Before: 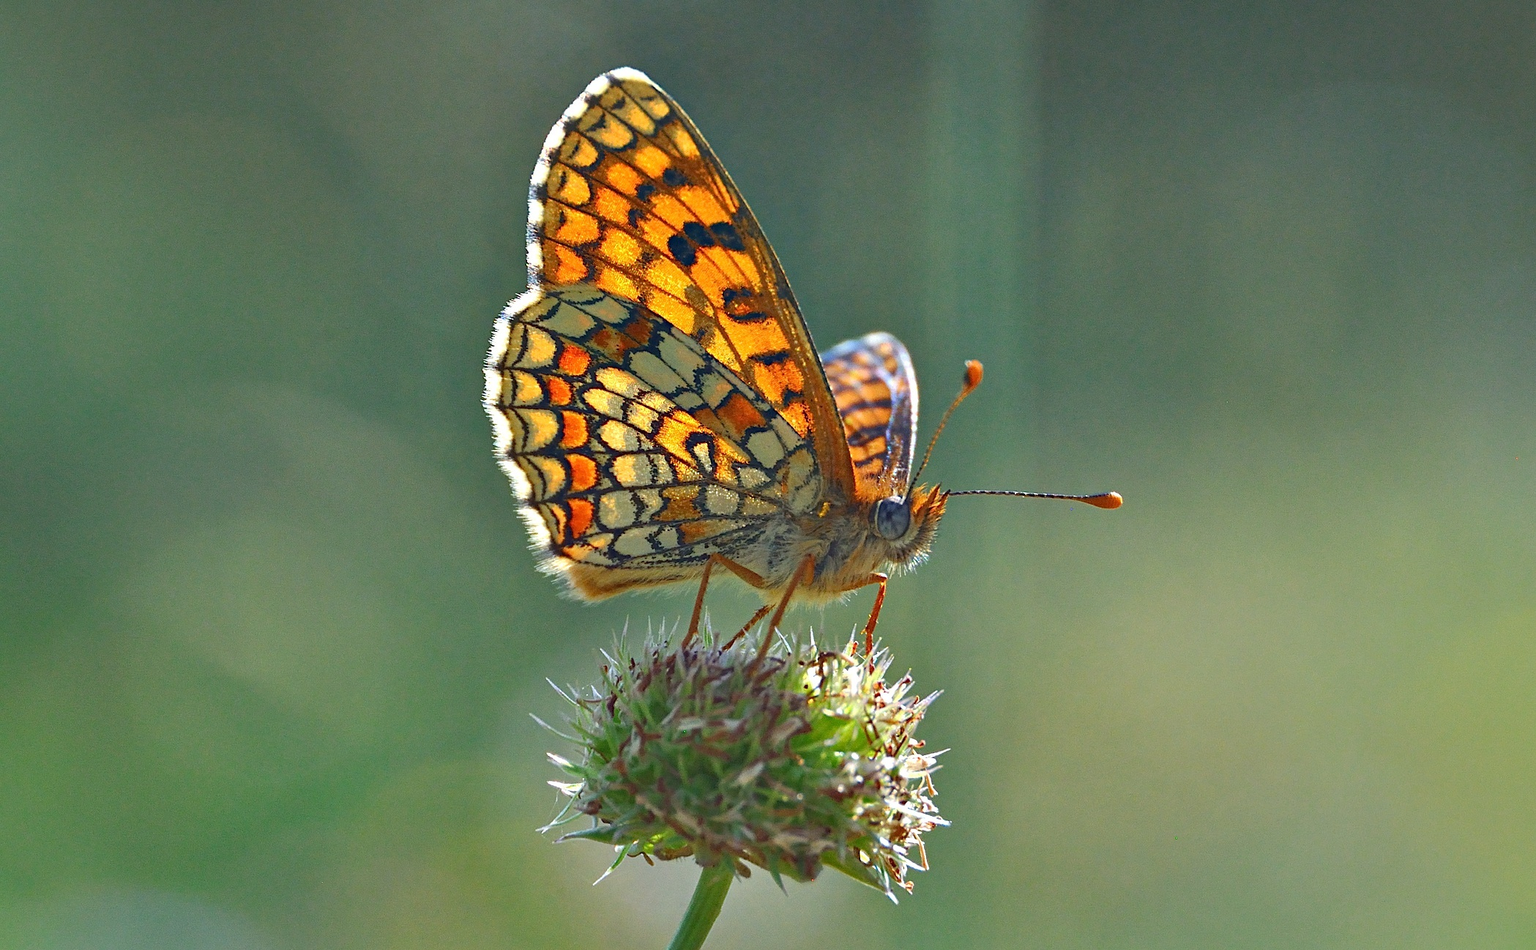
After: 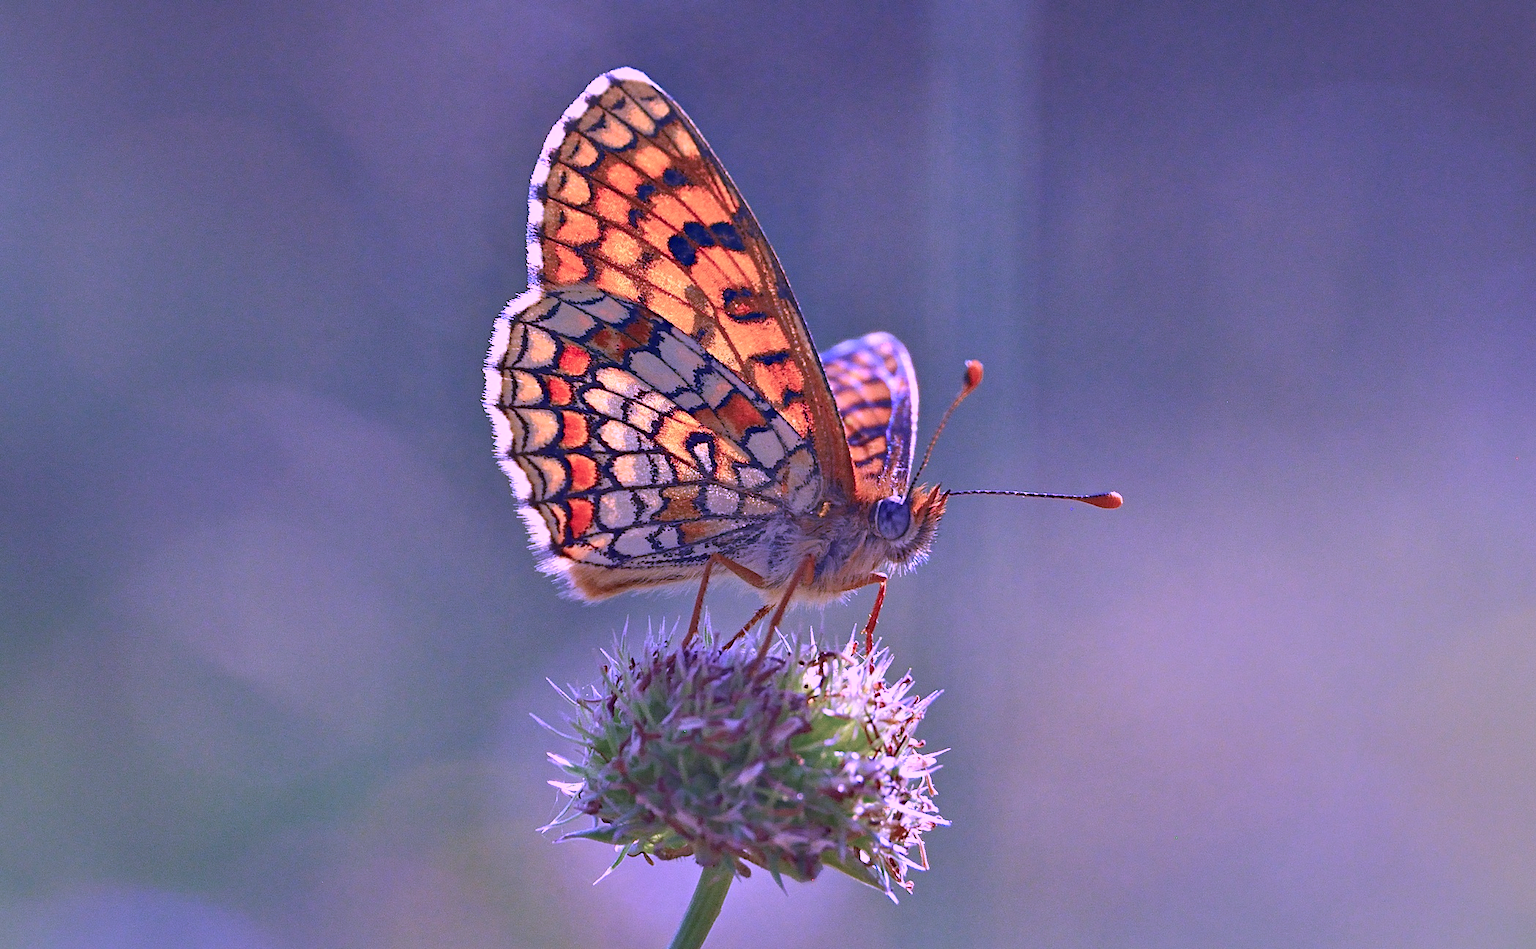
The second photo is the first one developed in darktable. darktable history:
color calibration: illuminant custom, x 0.379, y 0.481, temperature 4443.07 K
exposure: black level correction 0.002, exposure -0.1 EV, compensate highlight preservation false
